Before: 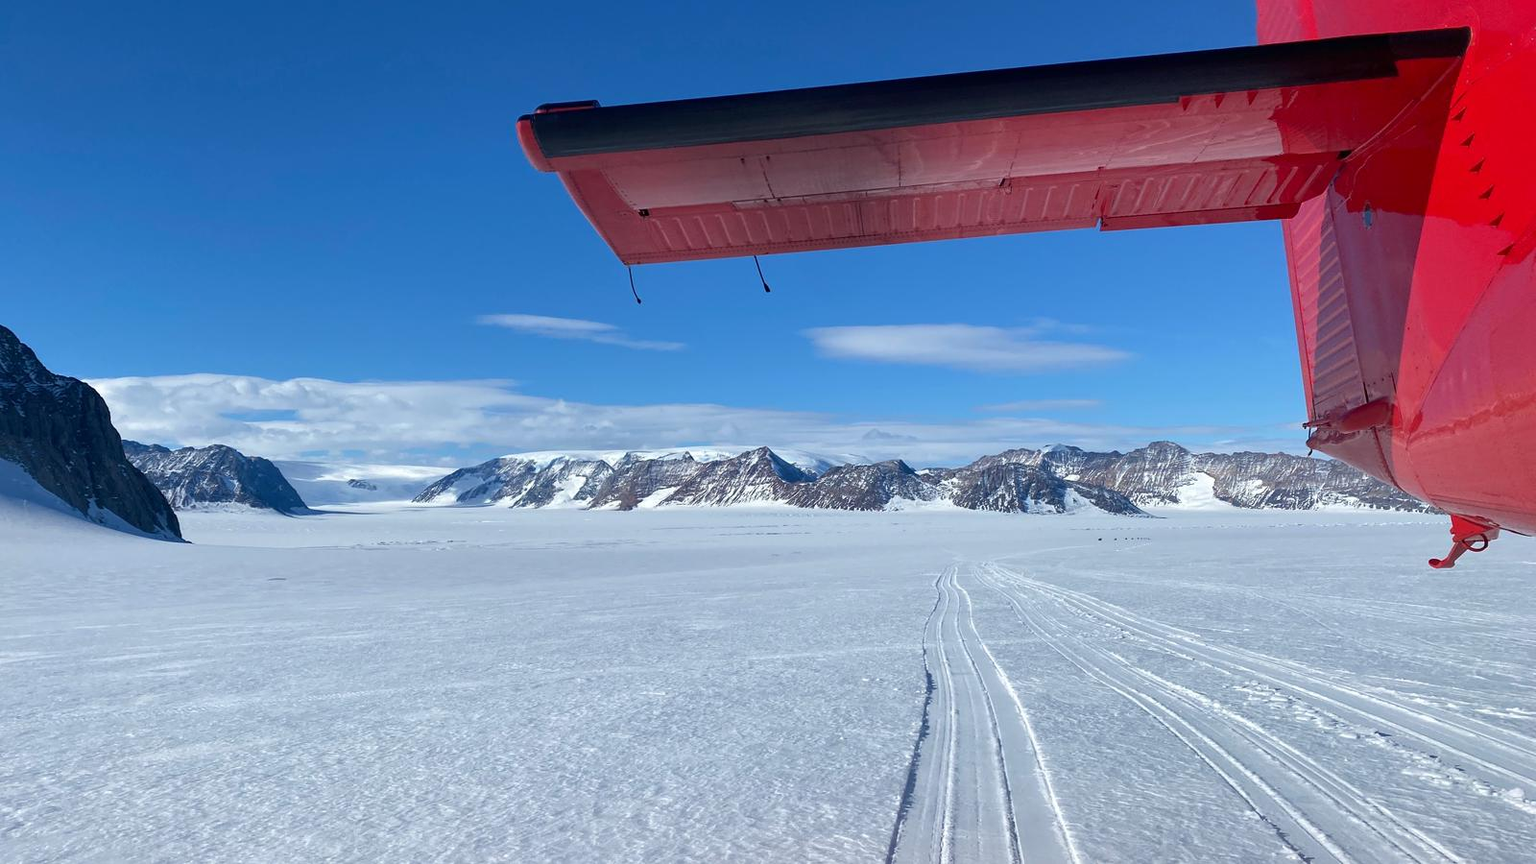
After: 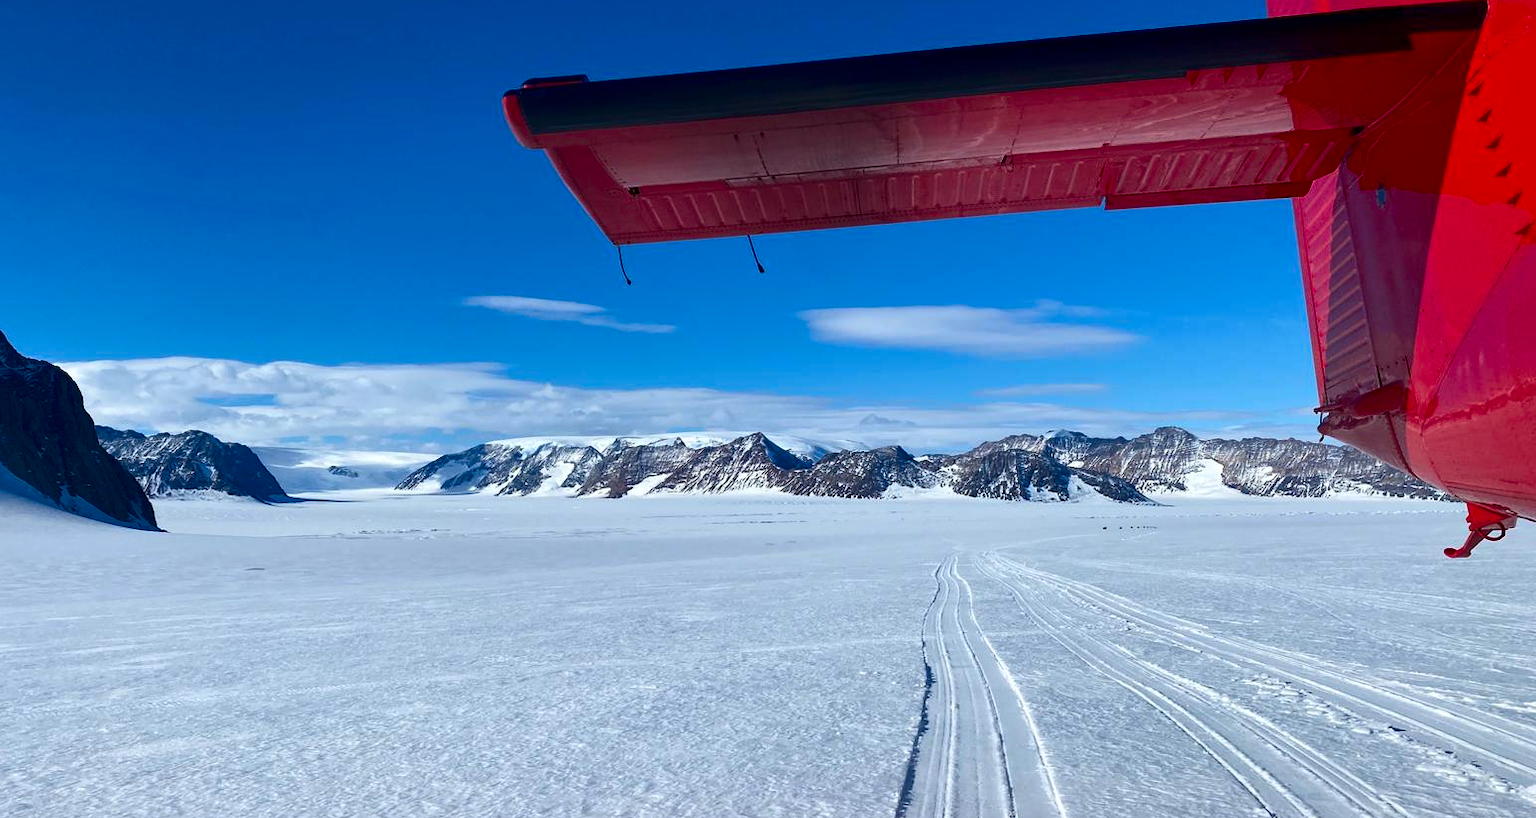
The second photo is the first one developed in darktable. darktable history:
crop: left 1.964%, top 3.251%, right 1.122%, bottom 4.933%
contrast brightness saturation: contrast 0.19, brightness -0.11, saturation 0.21
